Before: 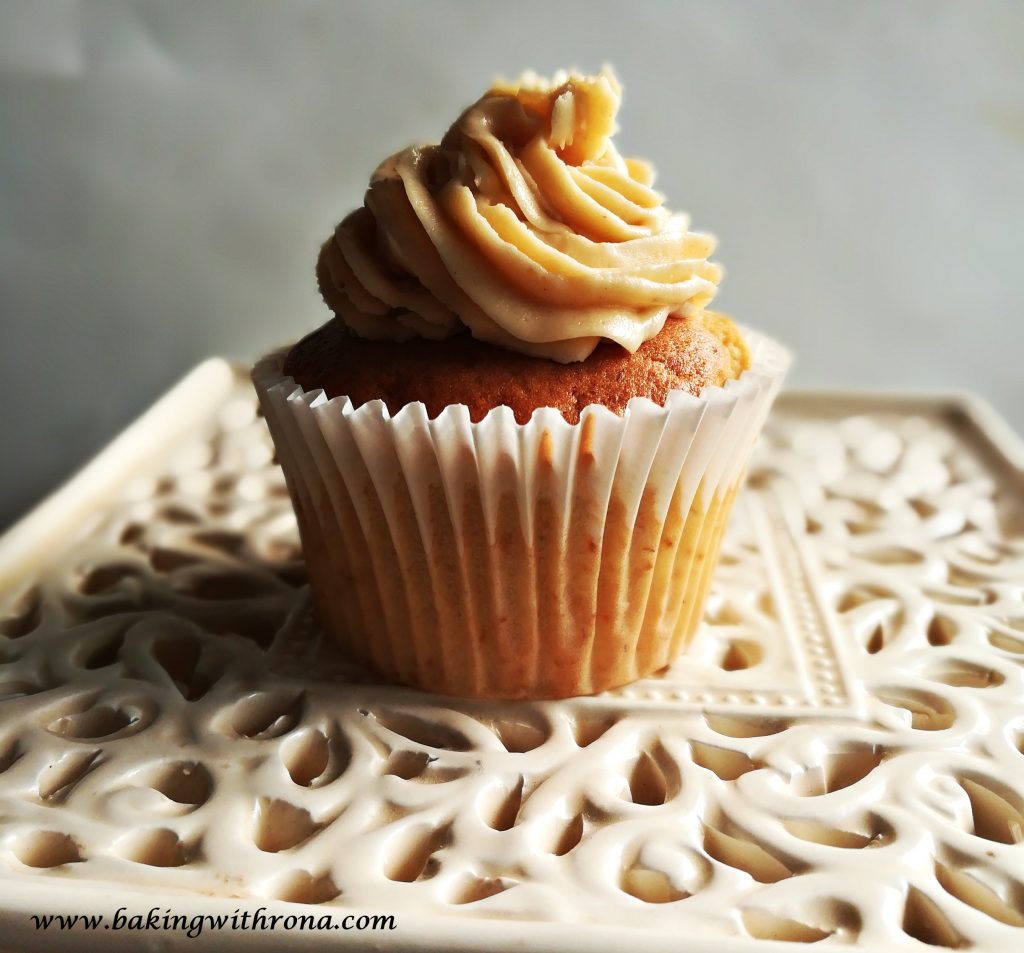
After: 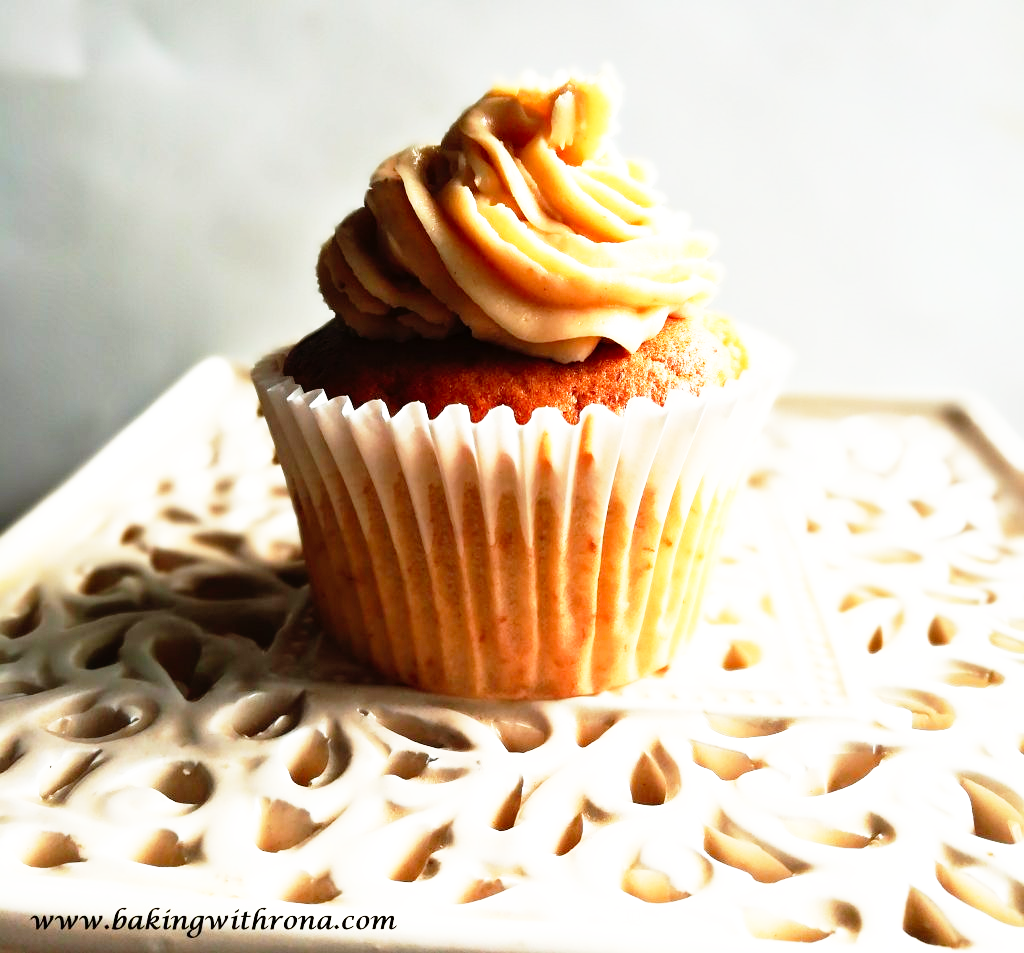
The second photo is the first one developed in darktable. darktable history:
exposure: exposure 0.209 EV, compensate highlight preservation false
base curve: curves: ch0 [(0, 0) (0.012, 0.01) (0.073, 0.168) (0.31, 0.711) (0.645, 0.957) (1, 1)], preserve colors none
